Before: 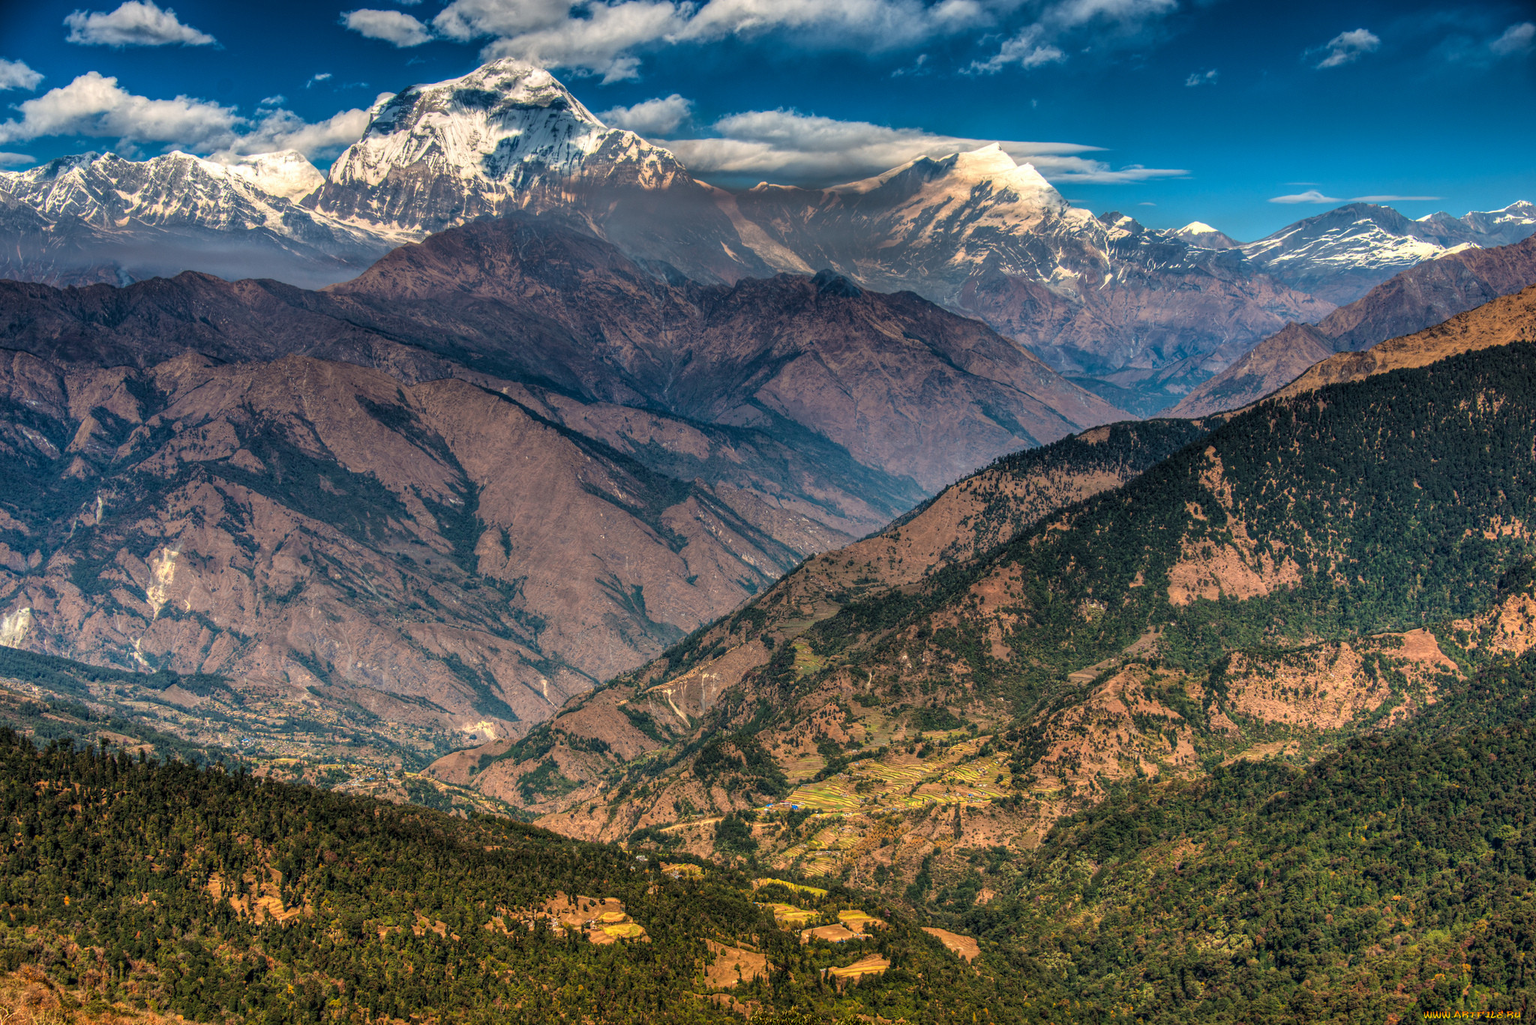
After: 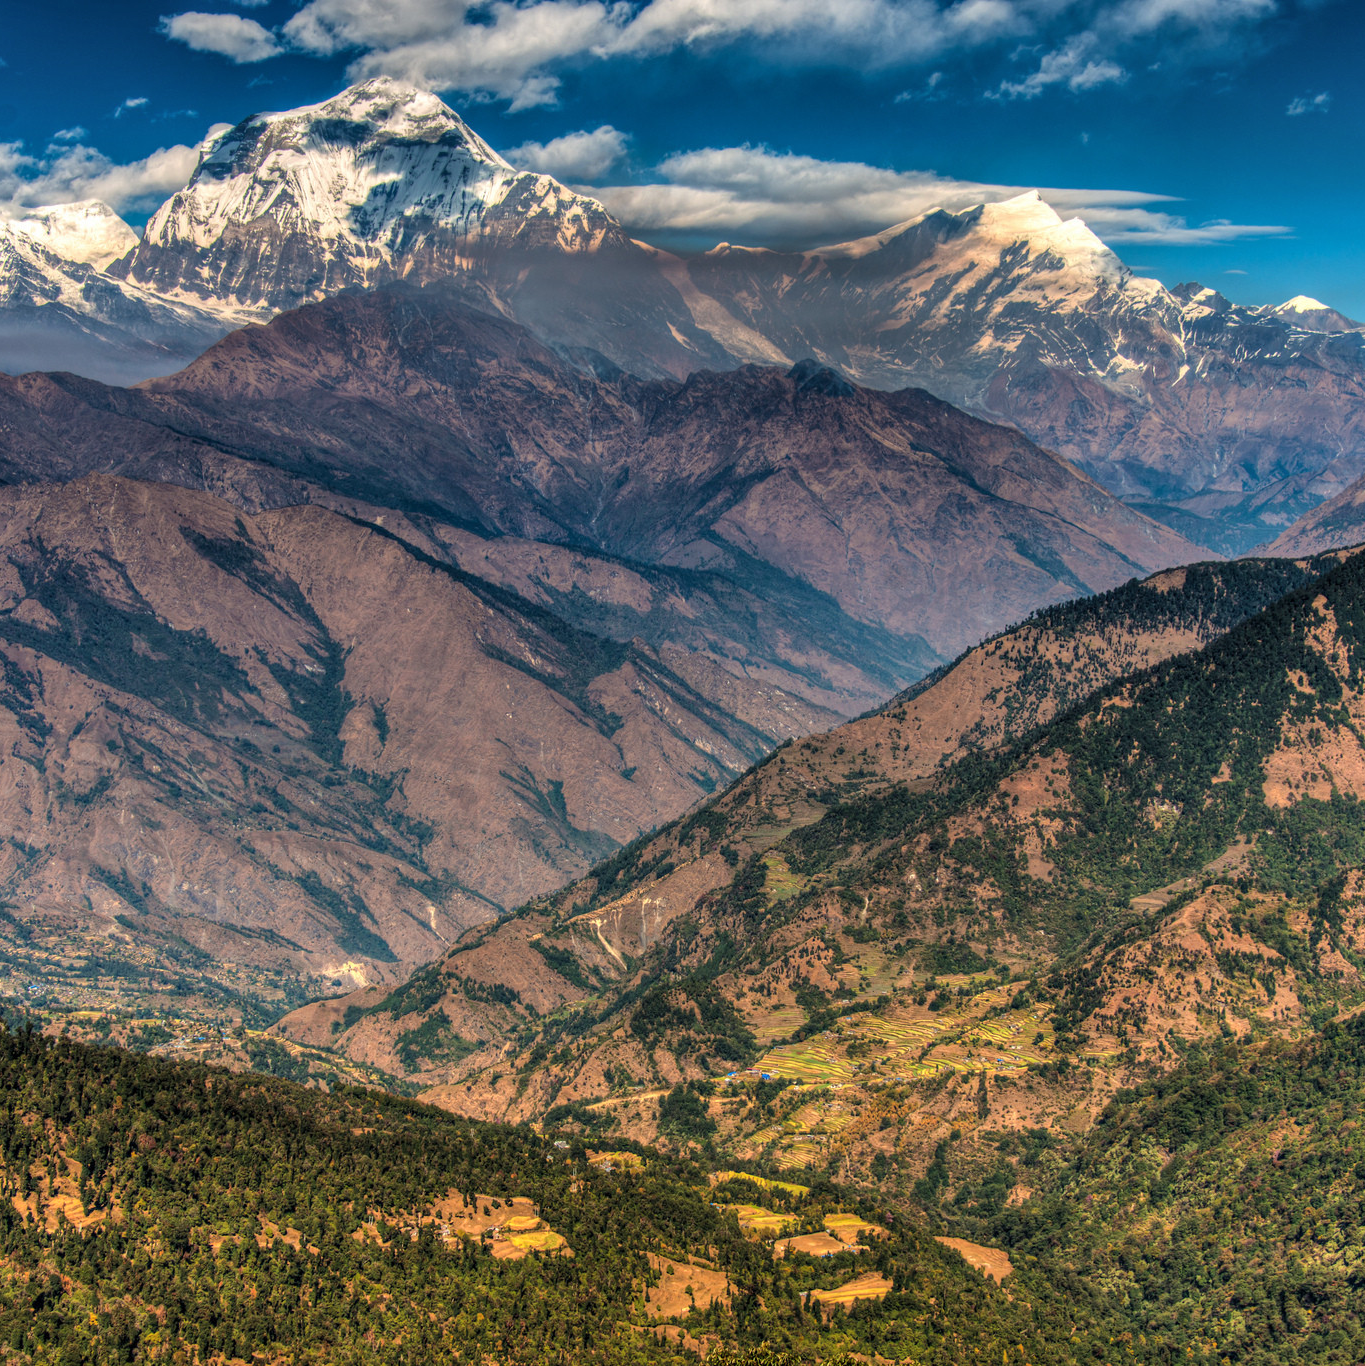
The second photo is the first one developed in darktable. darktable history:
shadows and highlights: low approximation 0.01, soften with gaussian
crop and rotate: left 14.385%, right 18.948%
